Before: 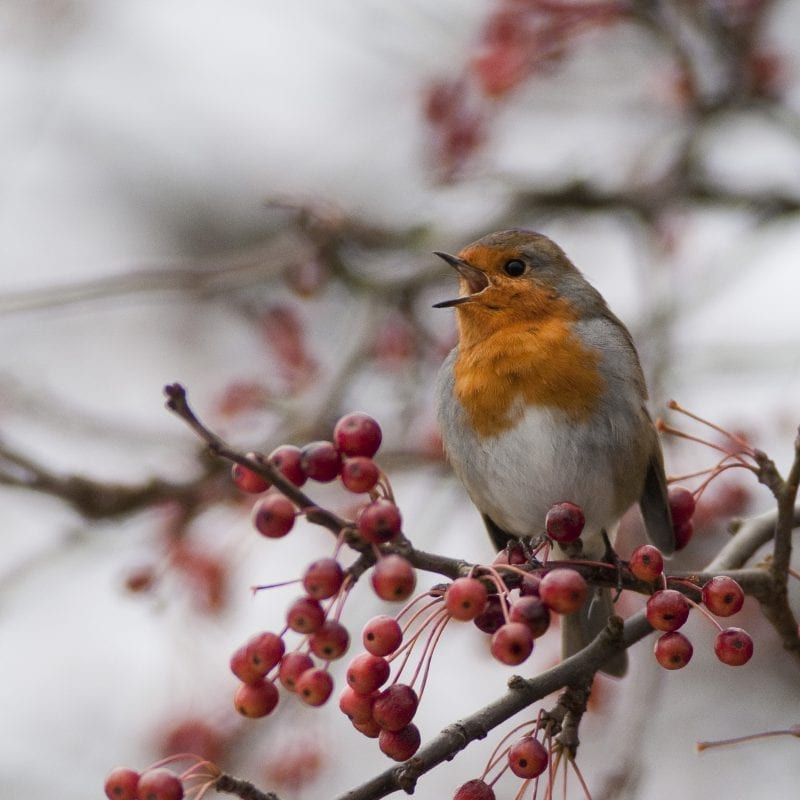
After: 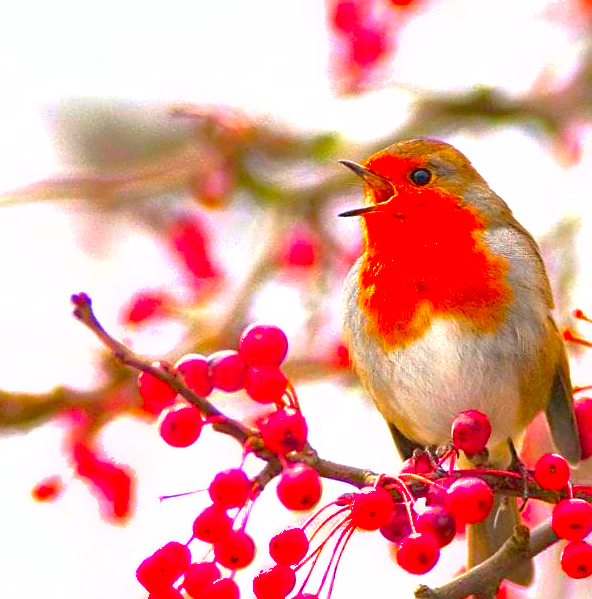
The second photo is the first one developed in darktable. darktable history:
crop and rotate: left 11.85%, top 11.41%, right 14.053%, bottom 13.685%
sharpen: on, module defaults
exposure: black level correction 0, exposure 1.454 EV, compensate highlight preservation false
contrast brightness saturation: contrast 0.031, brightness 0.059, saturation 0.128
shadows and highlights: on, module defaults
color correction: highlights b* -0.041, saturation 2.98
